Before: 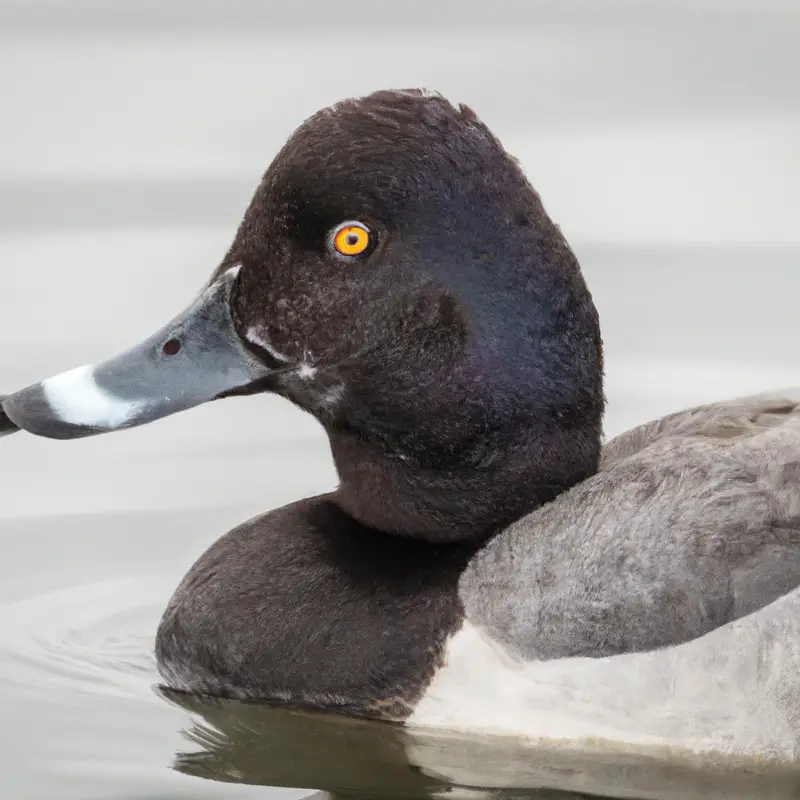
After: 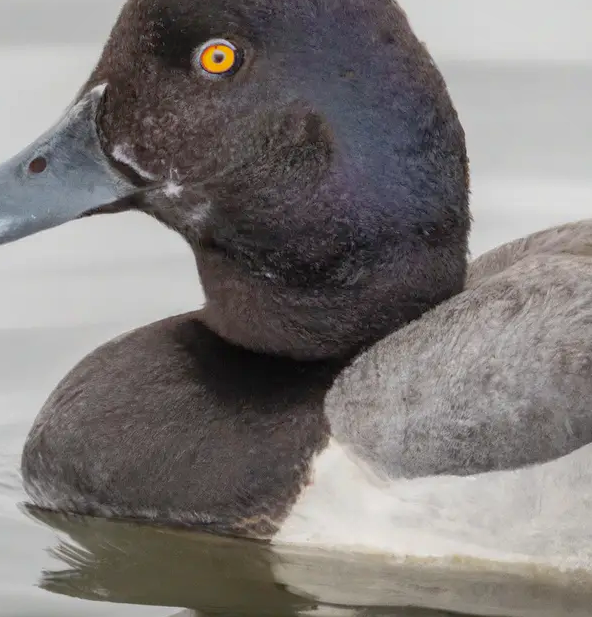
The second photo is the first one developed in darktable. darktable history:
shadows and highlights: on, module defaults
crop: left 16.871%, top 22.857%, right 9.116%
